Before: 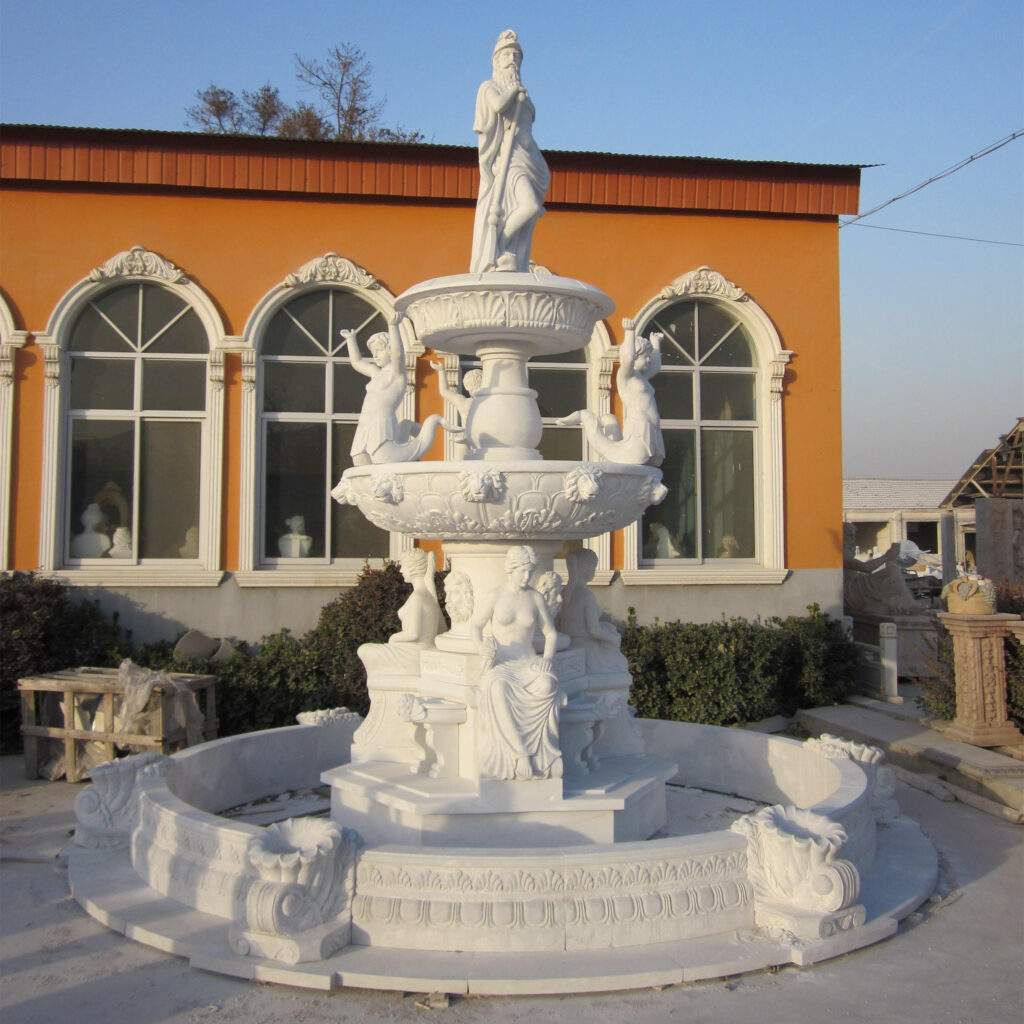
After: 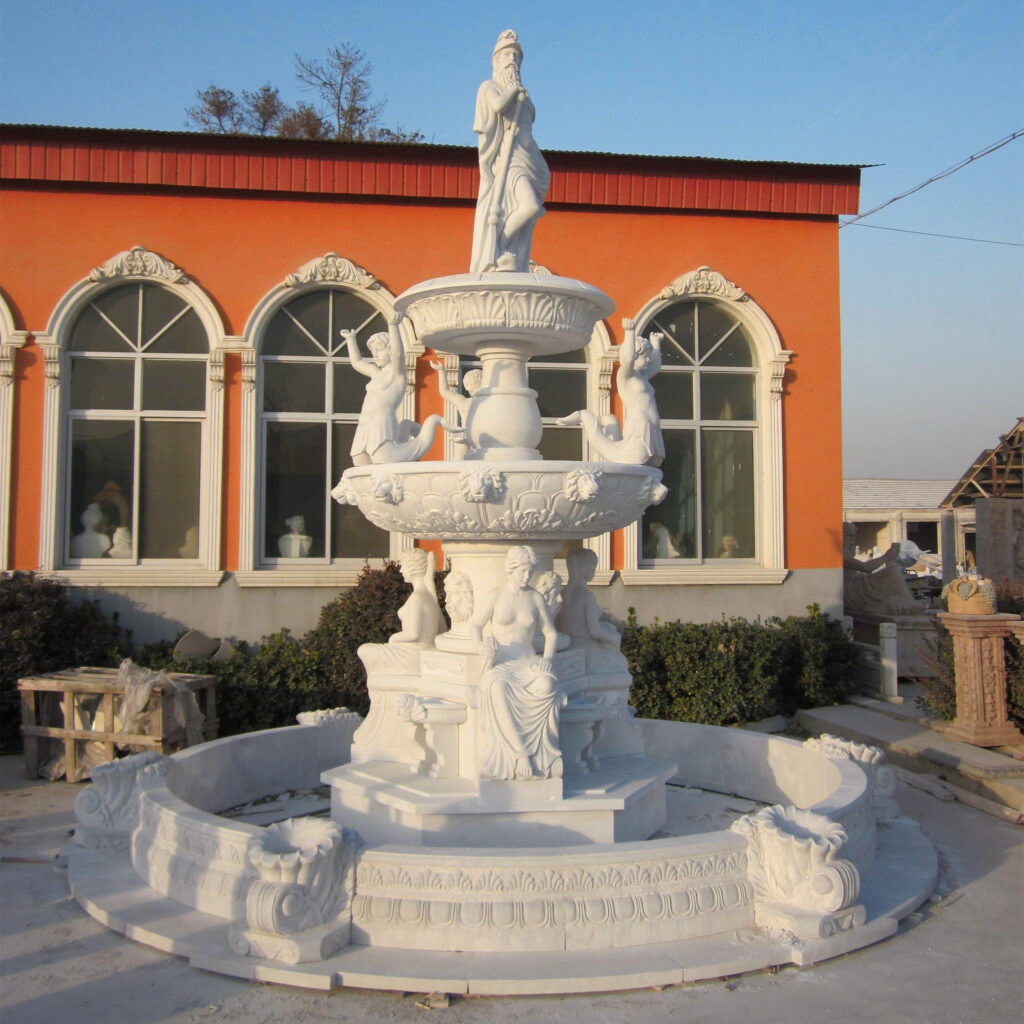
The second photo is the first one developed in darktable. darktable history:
exposure: compensate highlight preservation false
color zones: curves: ch1 [(0.235, 0.558) (0.75, 0.5)]; ch2 [(0.25, 0.462) (0.749, 0.457)], mix 25.94%
